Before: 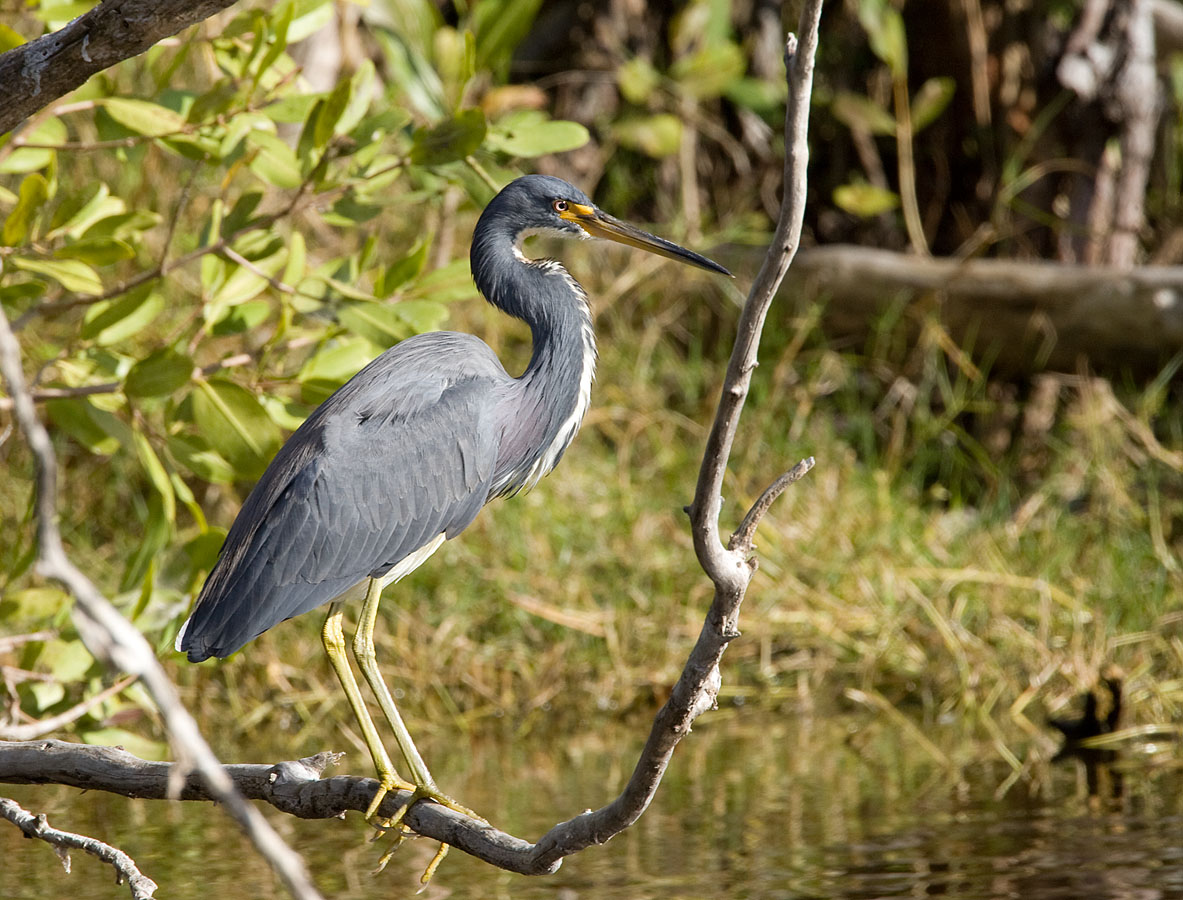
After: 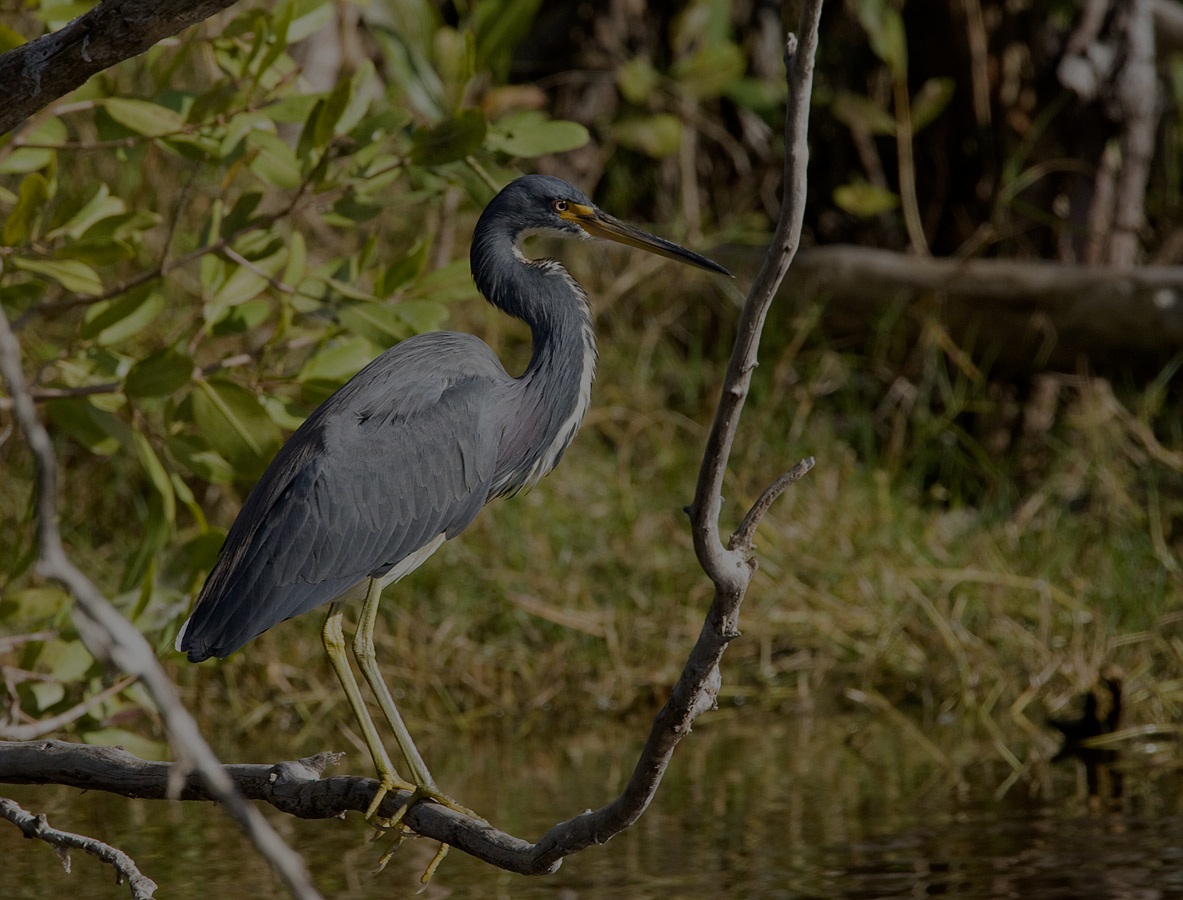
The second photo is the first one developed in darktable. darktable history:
exposure: exposure -1.929 EV, compensate highlight preservation false
